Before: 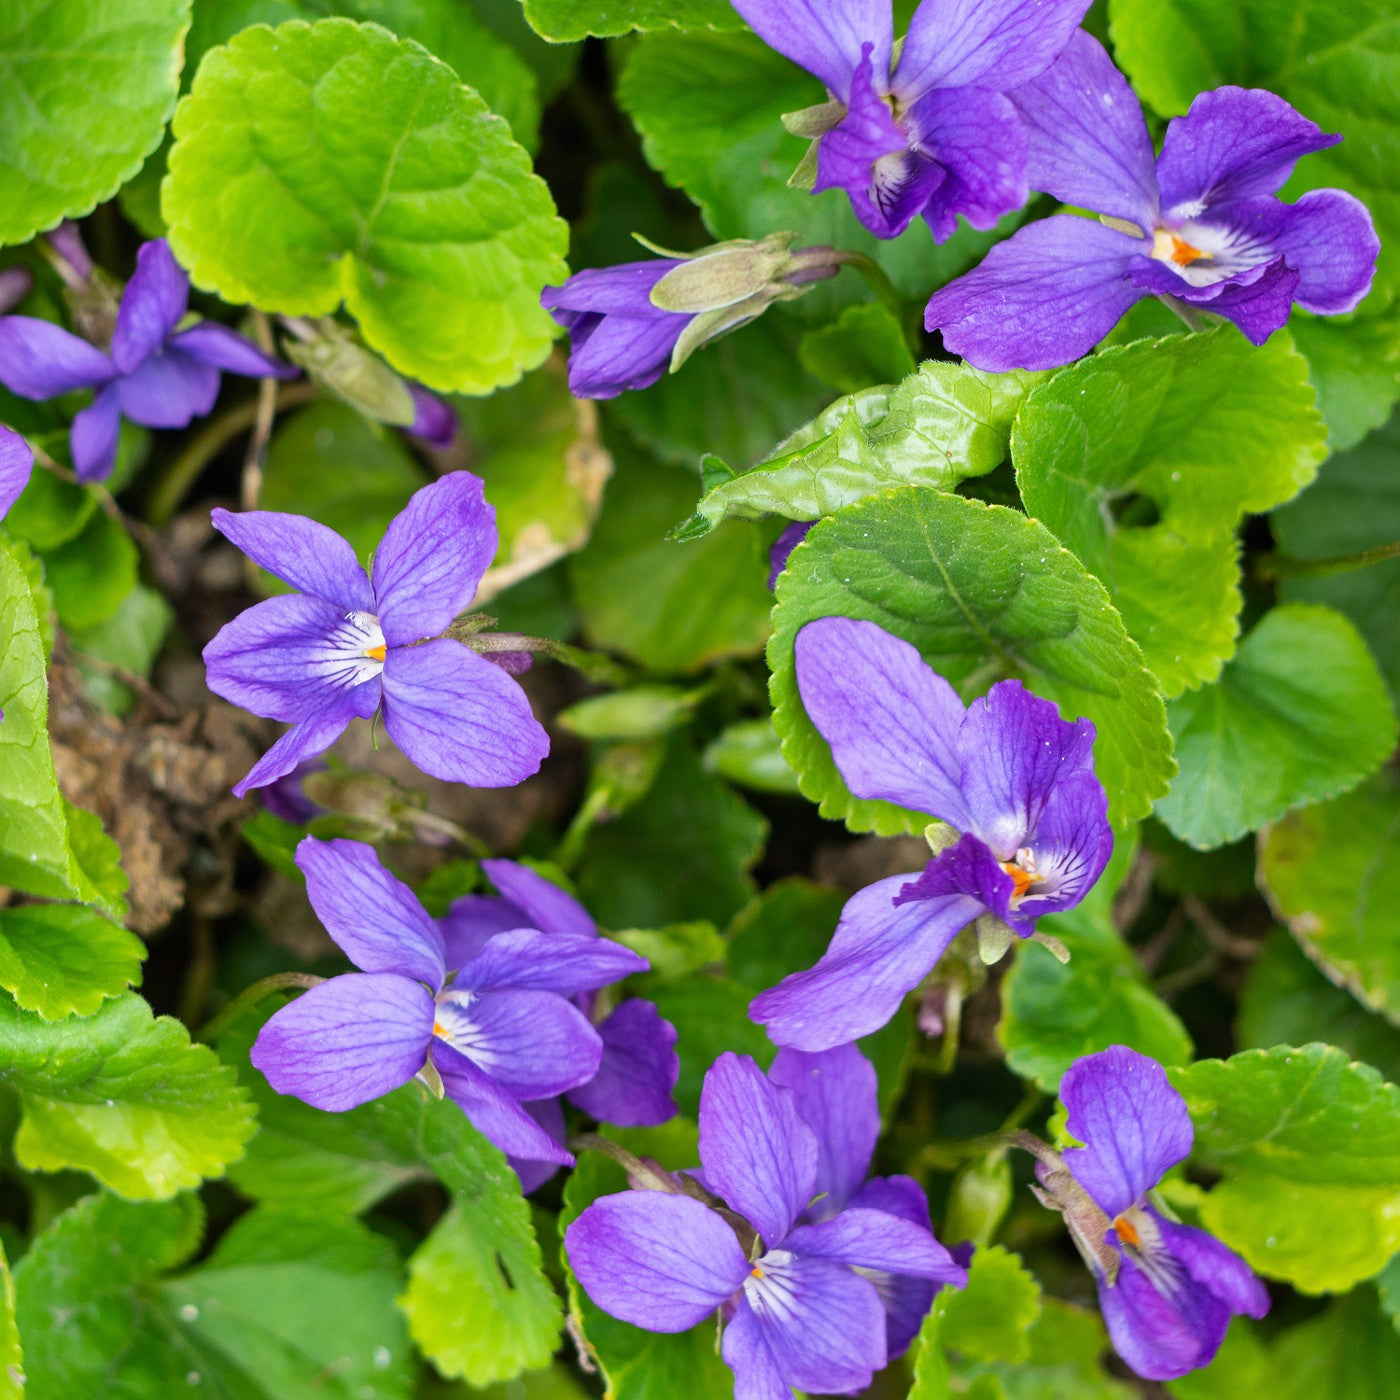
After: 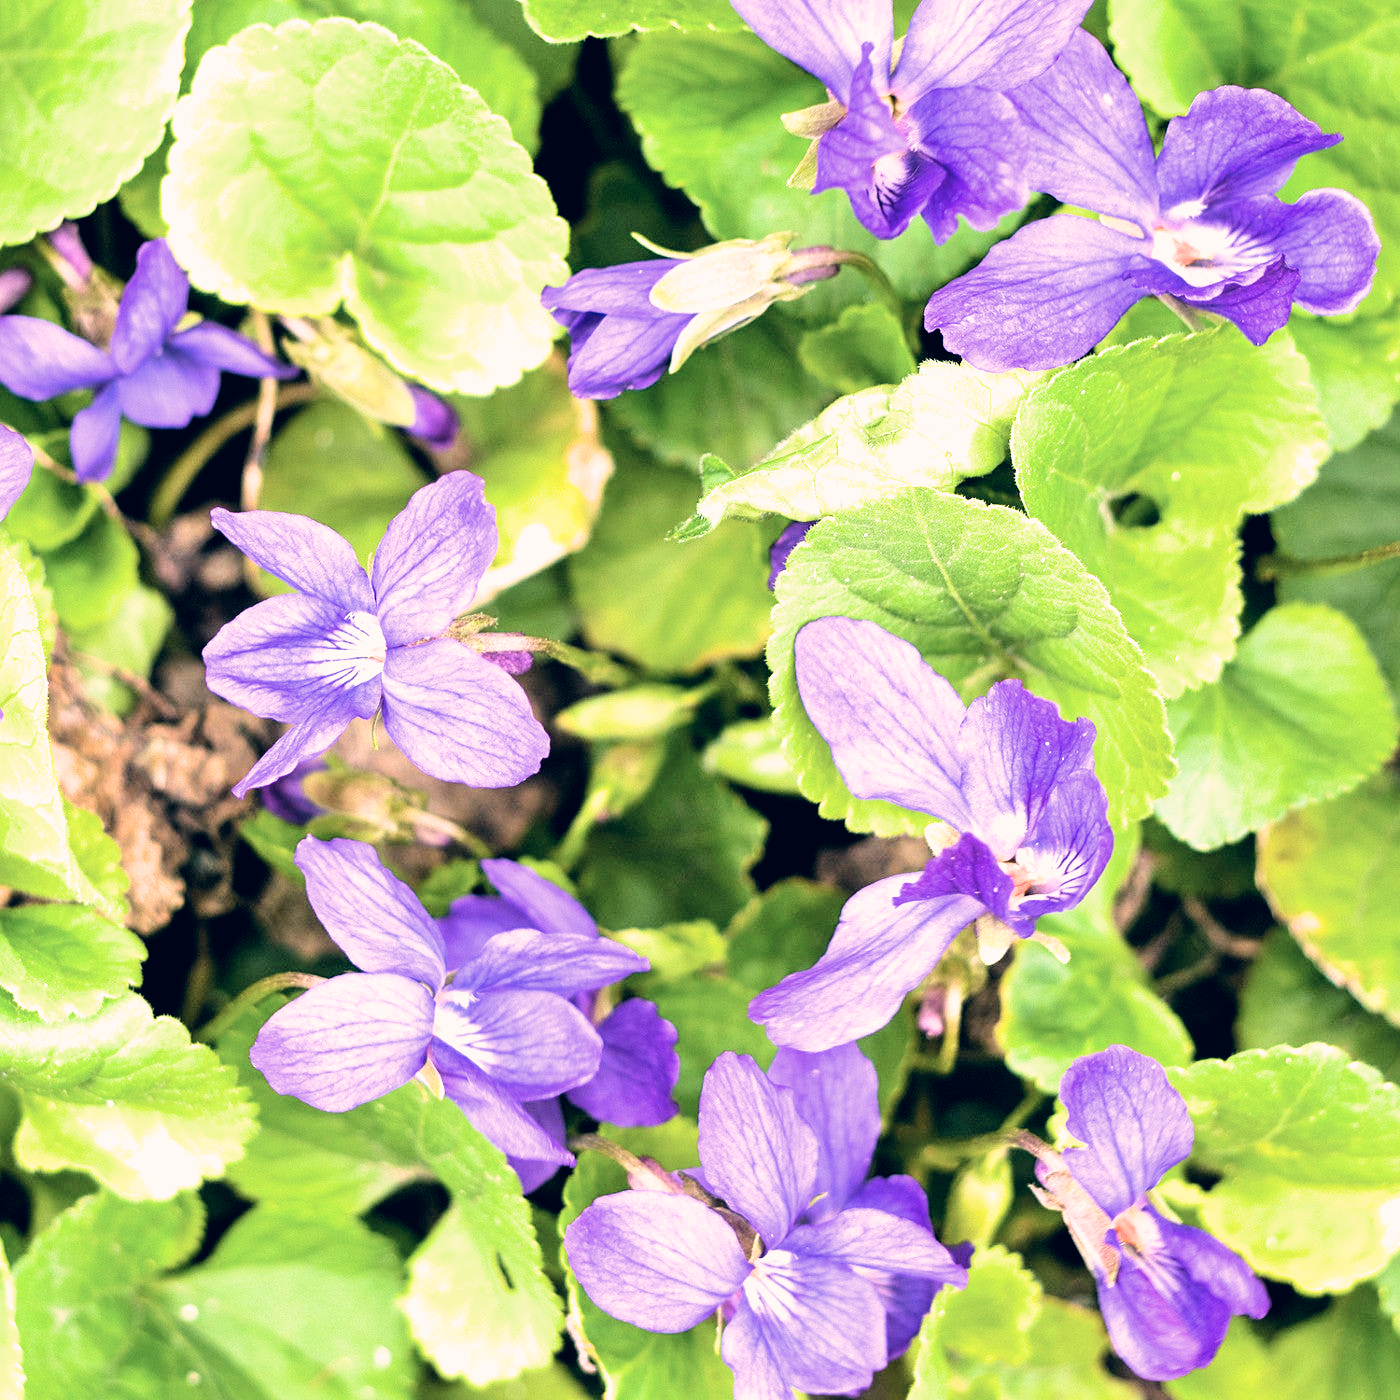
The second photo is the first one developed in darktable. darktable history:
exposure: black level correction 0, exposure 1.392 EV, compensate highlight preservation false
filmic rgb: black relative exposure -4.02 EV, white relative exposure 2.99 EV, hardness 3.02, contrast 1.517, contrast in shadows safe
velvia: on, module defaults
color correction: highlights a* 13.99, highlights b* 6.01, shadows a* -5.75, shadows b* -15.82, saturation 0.832
sharpen: amount 0.217
